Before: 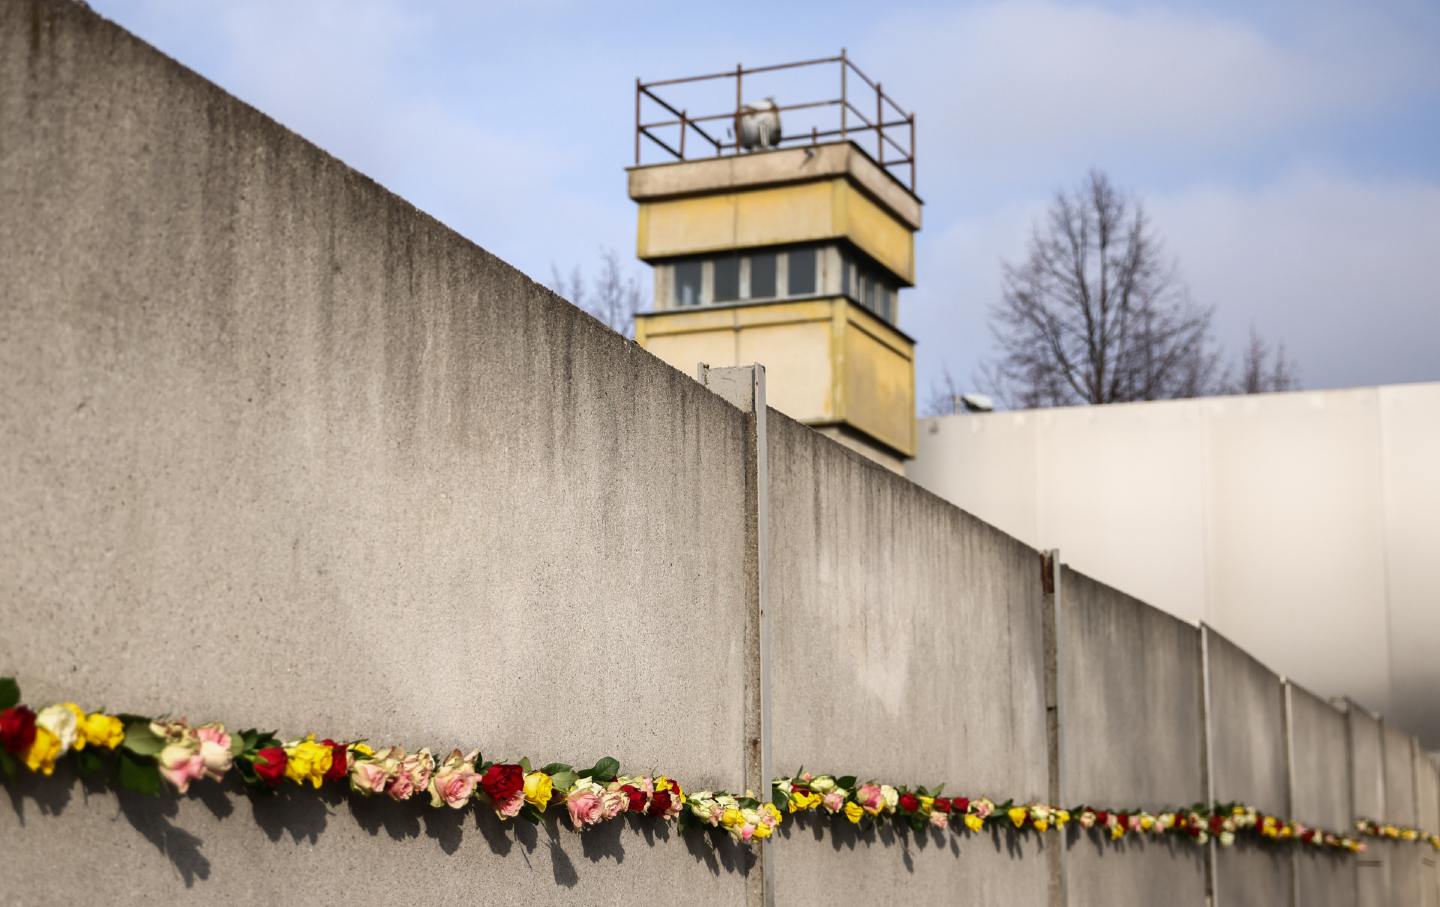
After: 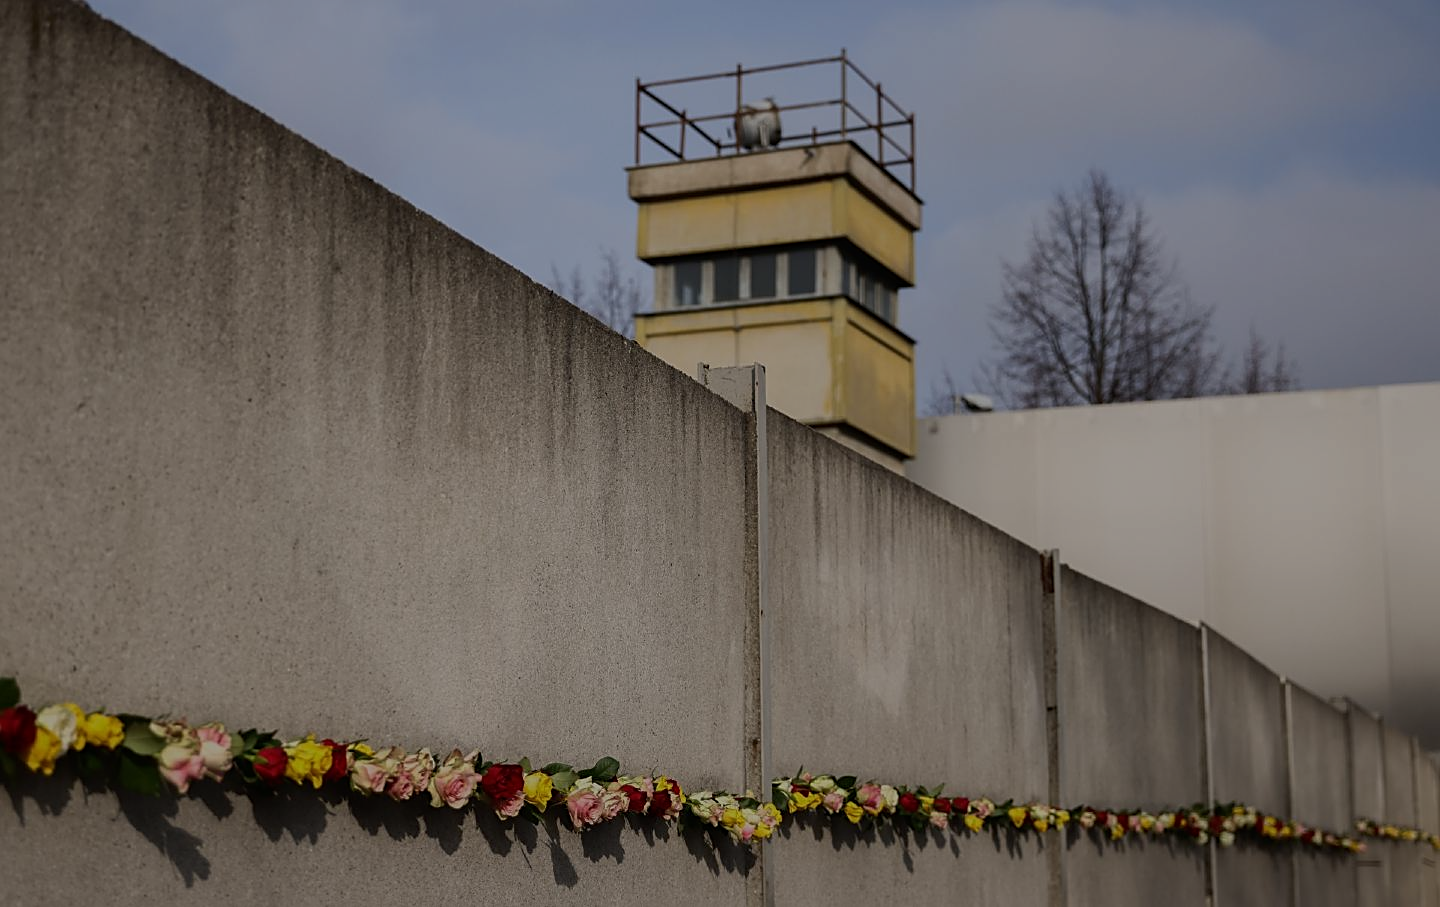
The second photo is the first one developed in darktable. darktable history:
exposure: exposure -1.468 EV, compensate highlight preservation false
sharpen: on, module defaults
